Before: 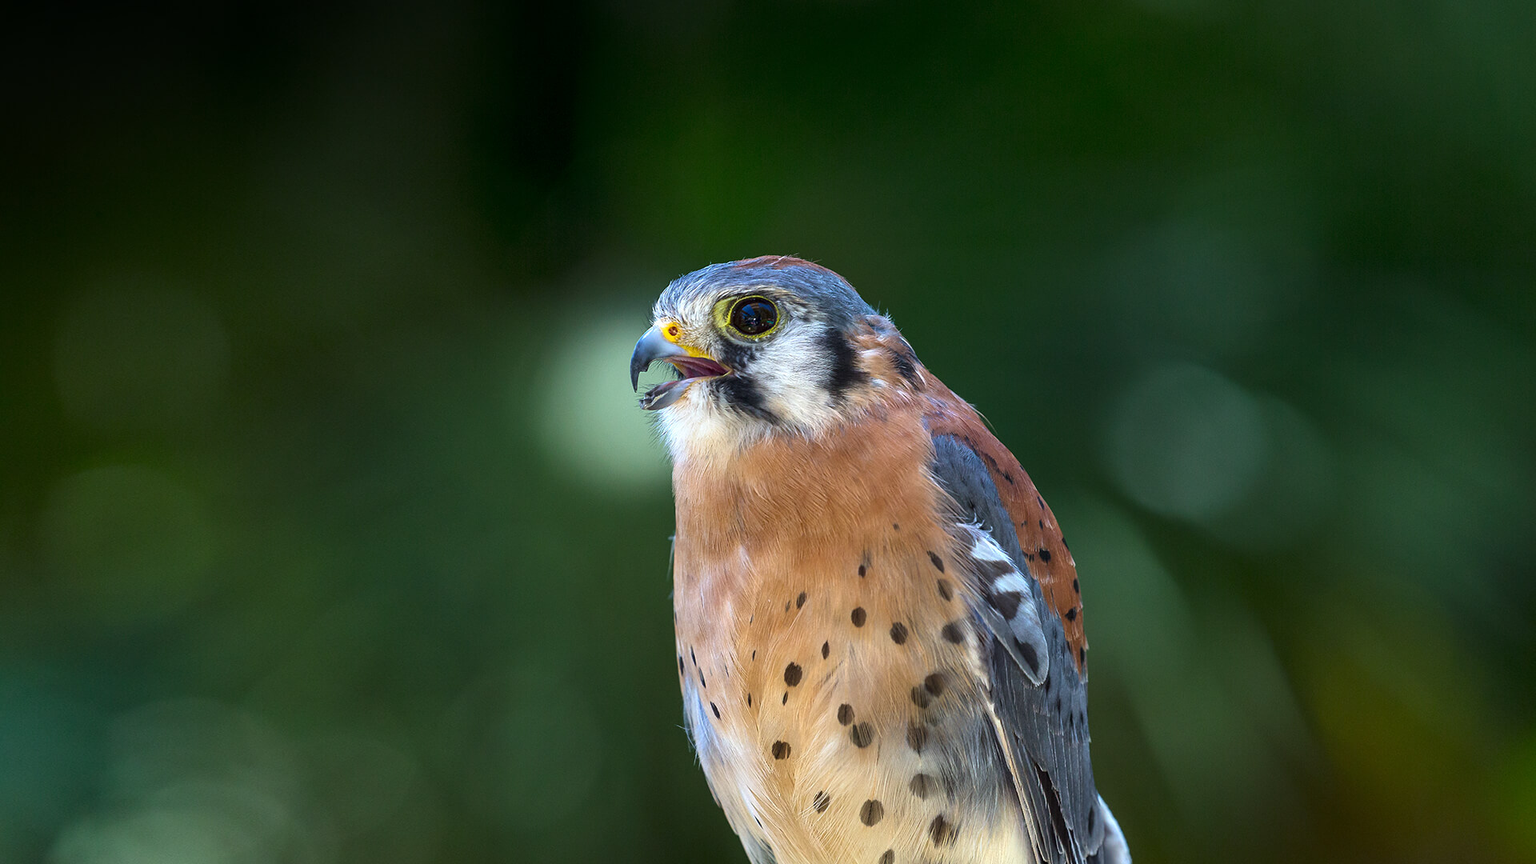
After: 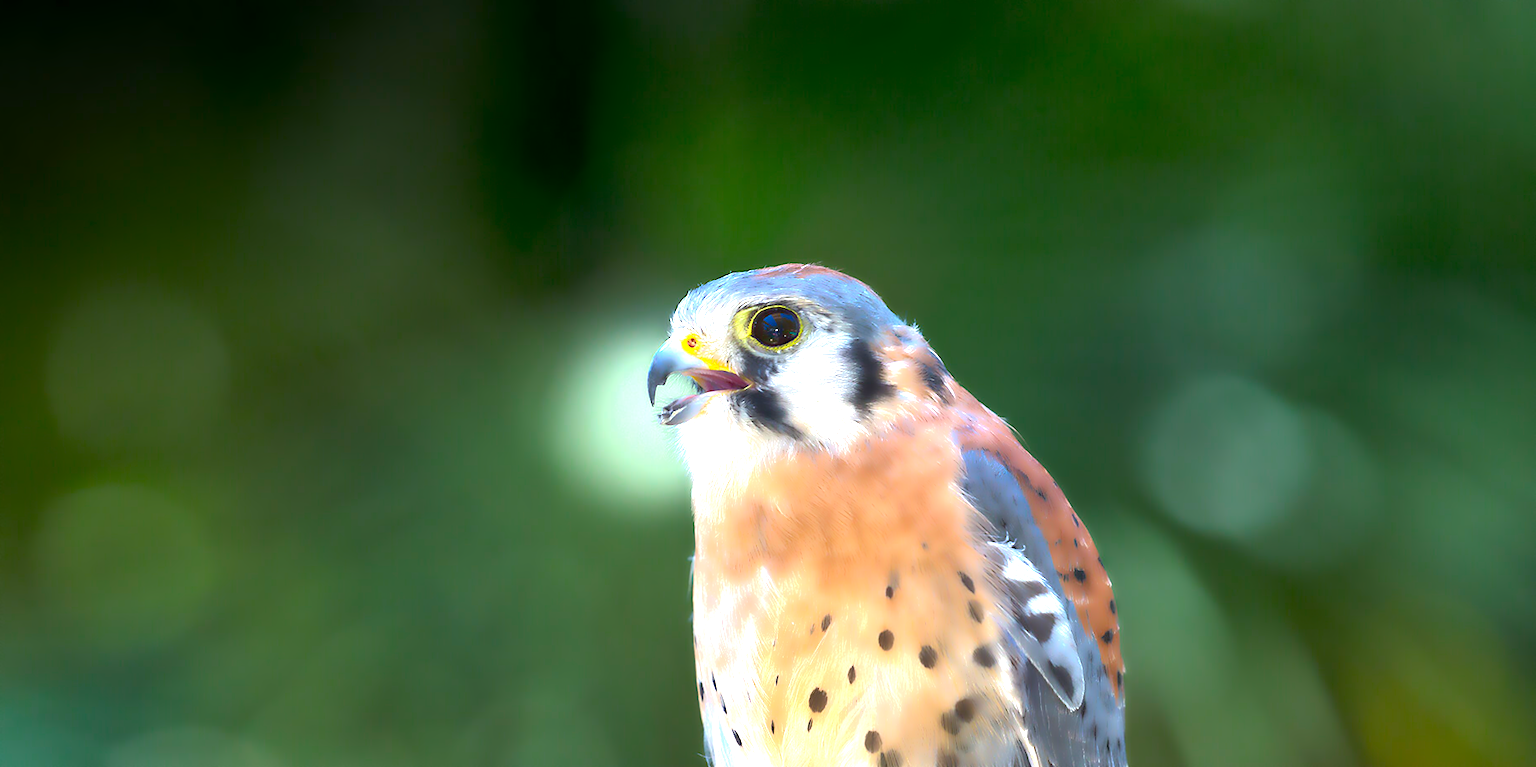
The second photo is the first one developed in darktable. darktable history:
crop and rotate: angle 0.2°, left 0.275%, right 3.127%, bottom 14.18%
exposure: black level correction 0.001, exposure 1.398 EV, compensate exposure bias true, compensate highlight preservation false
lowpass: radius 4, soften with bilateral filter, unbound 0
